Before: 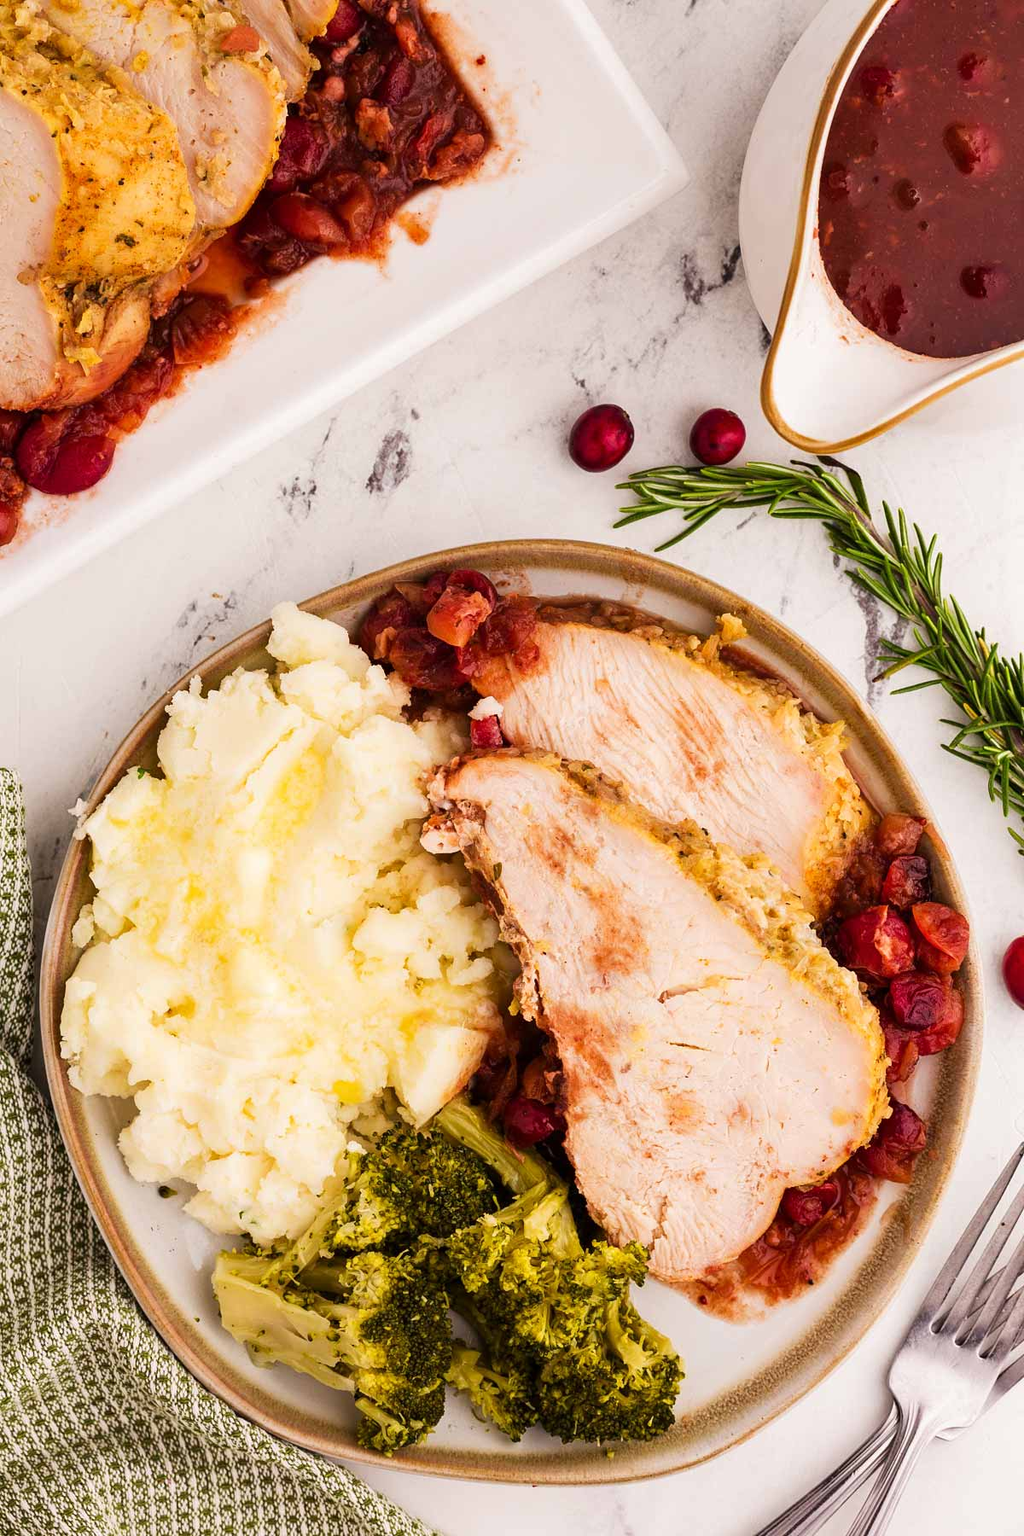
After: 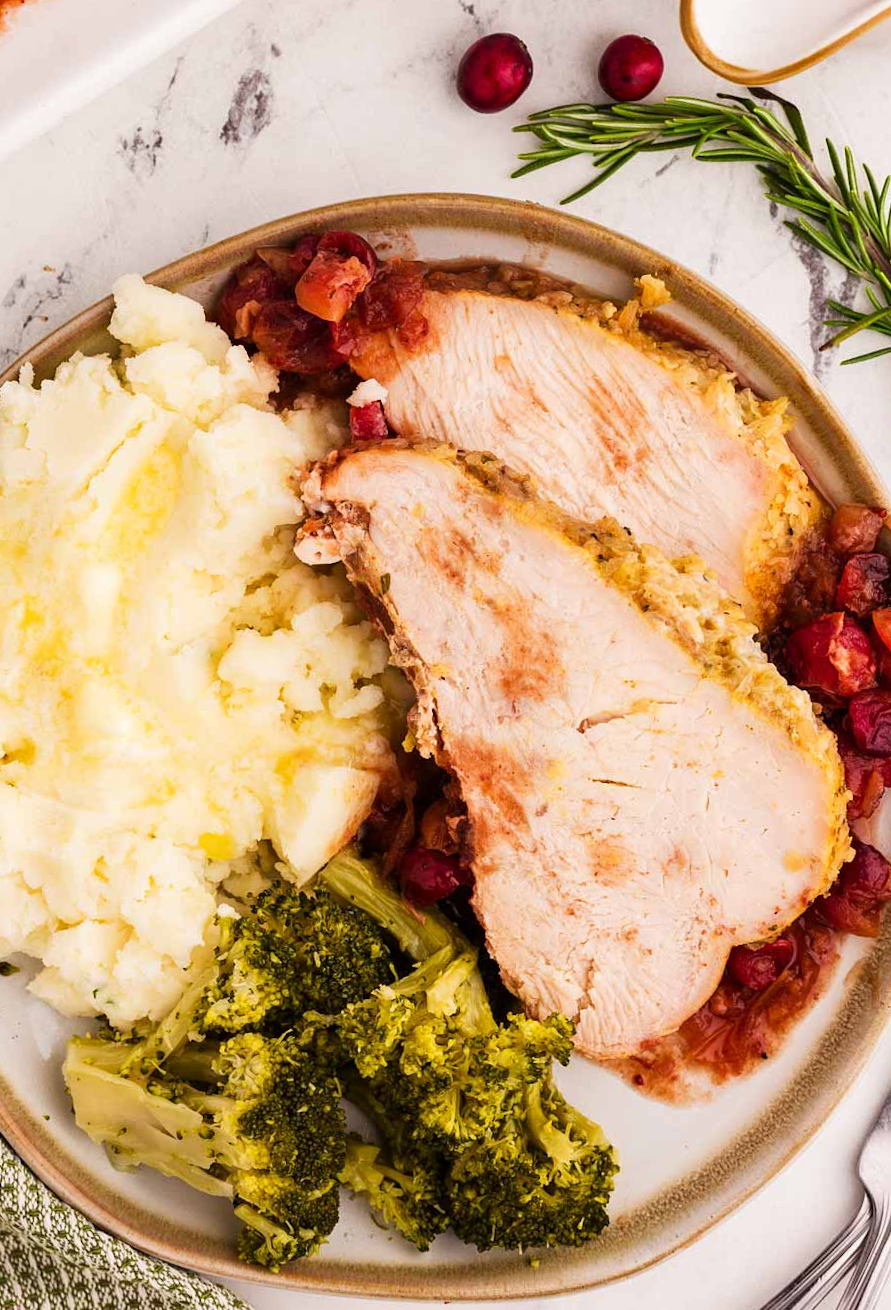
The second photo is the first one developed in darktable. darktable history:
crop: left 16.871%, top 22.857%, right 9.116%
rotate and perspective: rotation -1.42°, crop left 0.016, crop right 0.984, crop top 0.035, crop bottom 0.965
